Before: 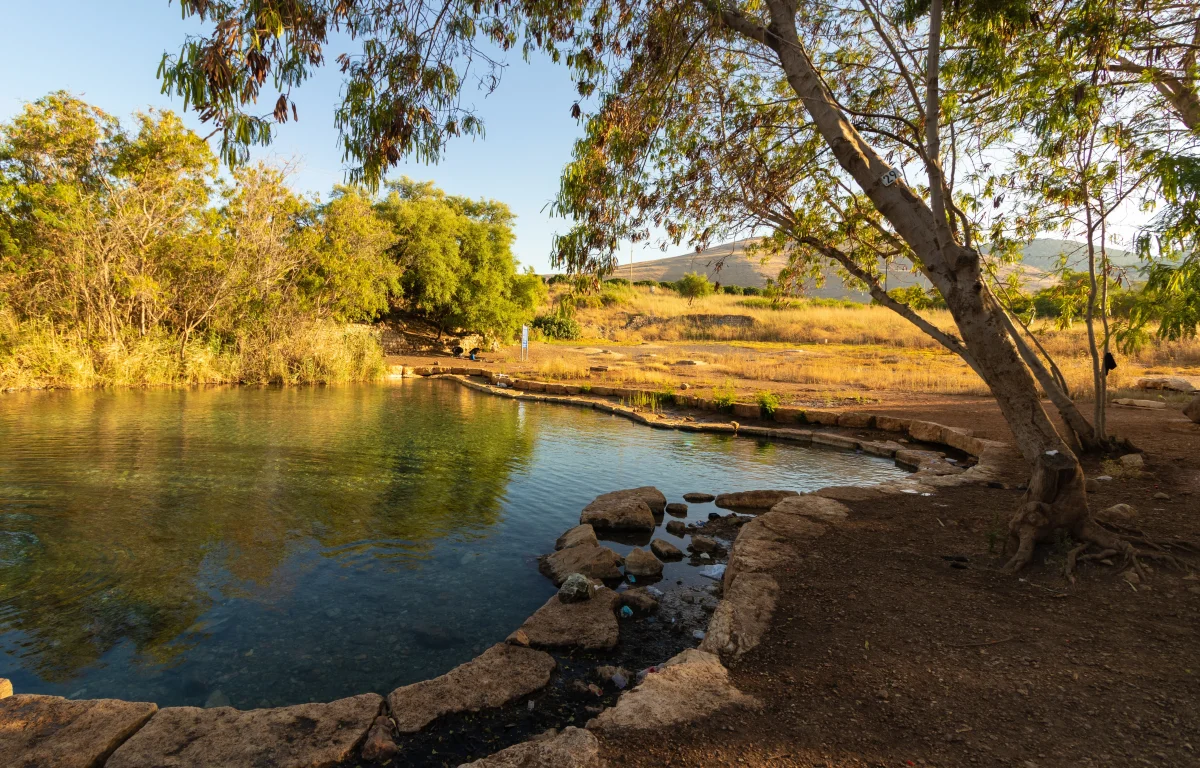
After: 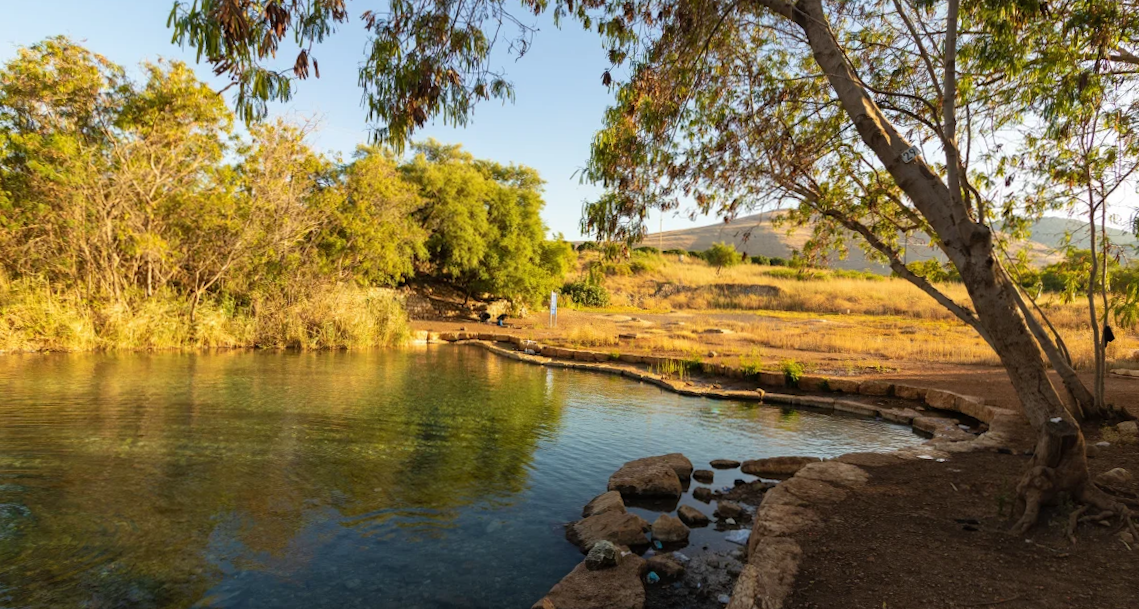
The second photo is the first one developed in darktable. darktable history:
rotate and perspective: rotation 0.679°, lens shift (horizontal) 0.136, crop left 0.009, crop right 0.991, crop top 0.078, crop bottom 0.95
crop and rotate: angle 0.2°, left 0.275%, right 3.127%, bottom 14.18%
